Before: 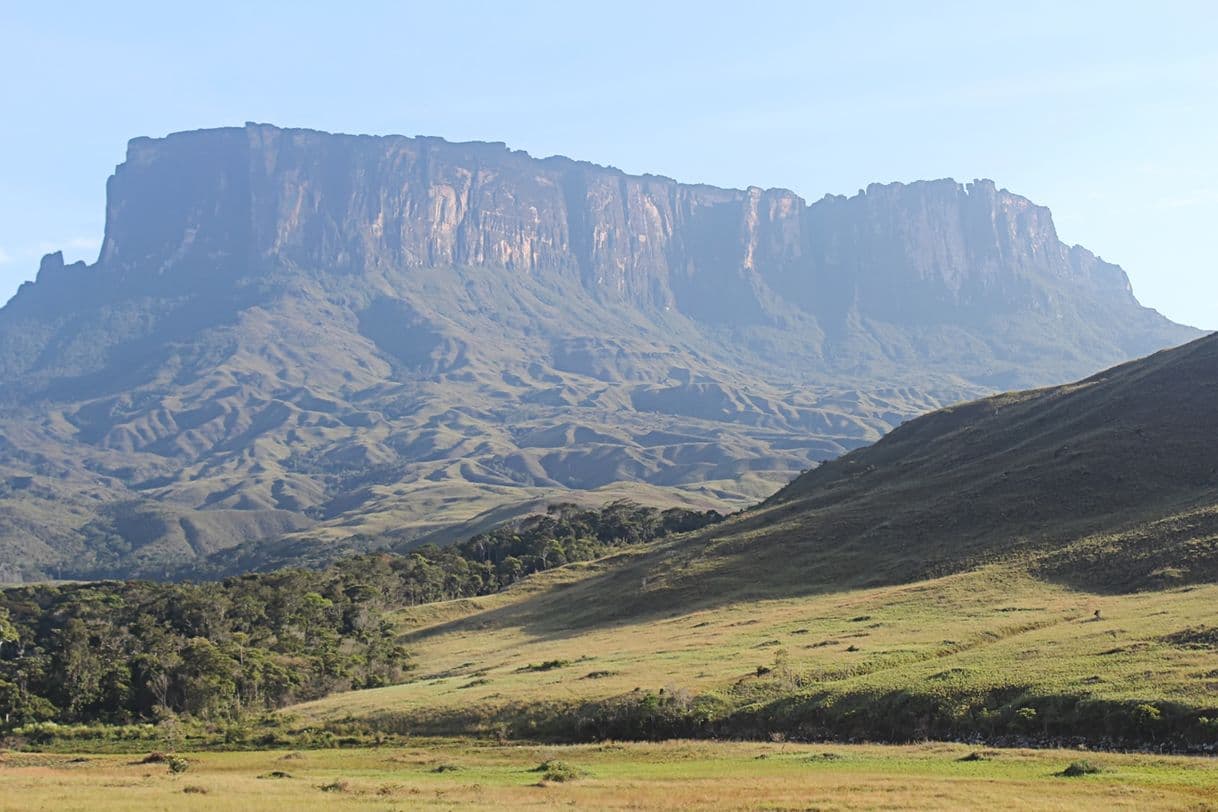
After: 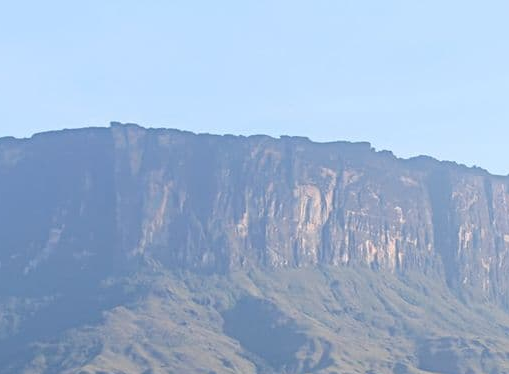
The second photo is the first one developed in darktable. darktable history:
crop and rotate: left 11.121%, top 0.109%, right 47.036%, bottom 53.823%
